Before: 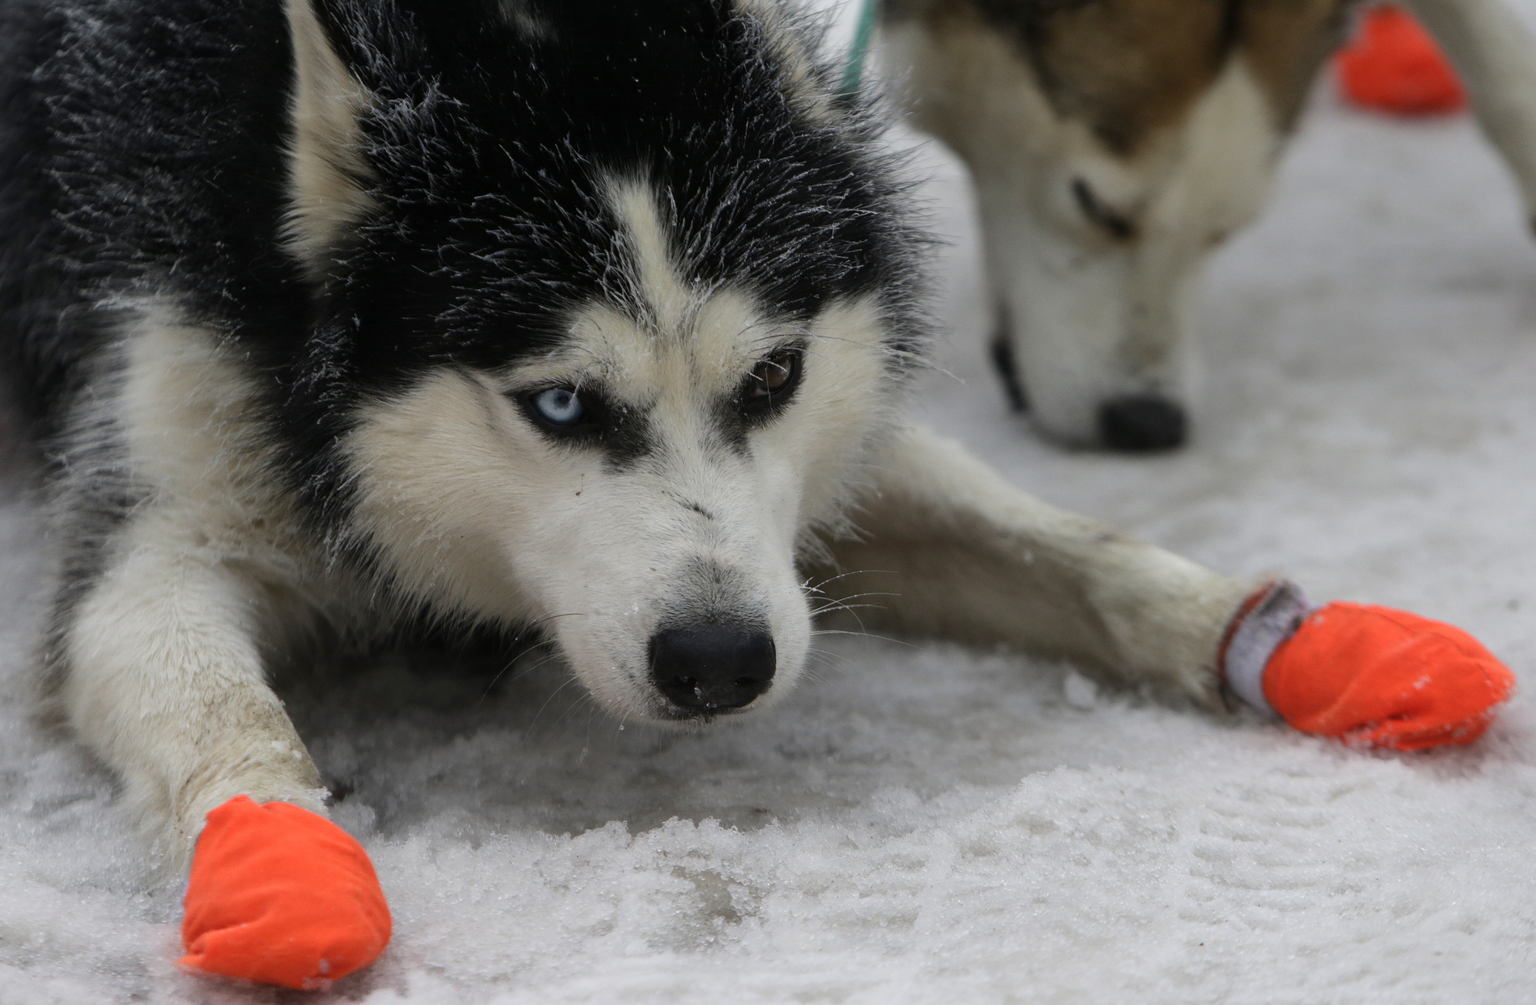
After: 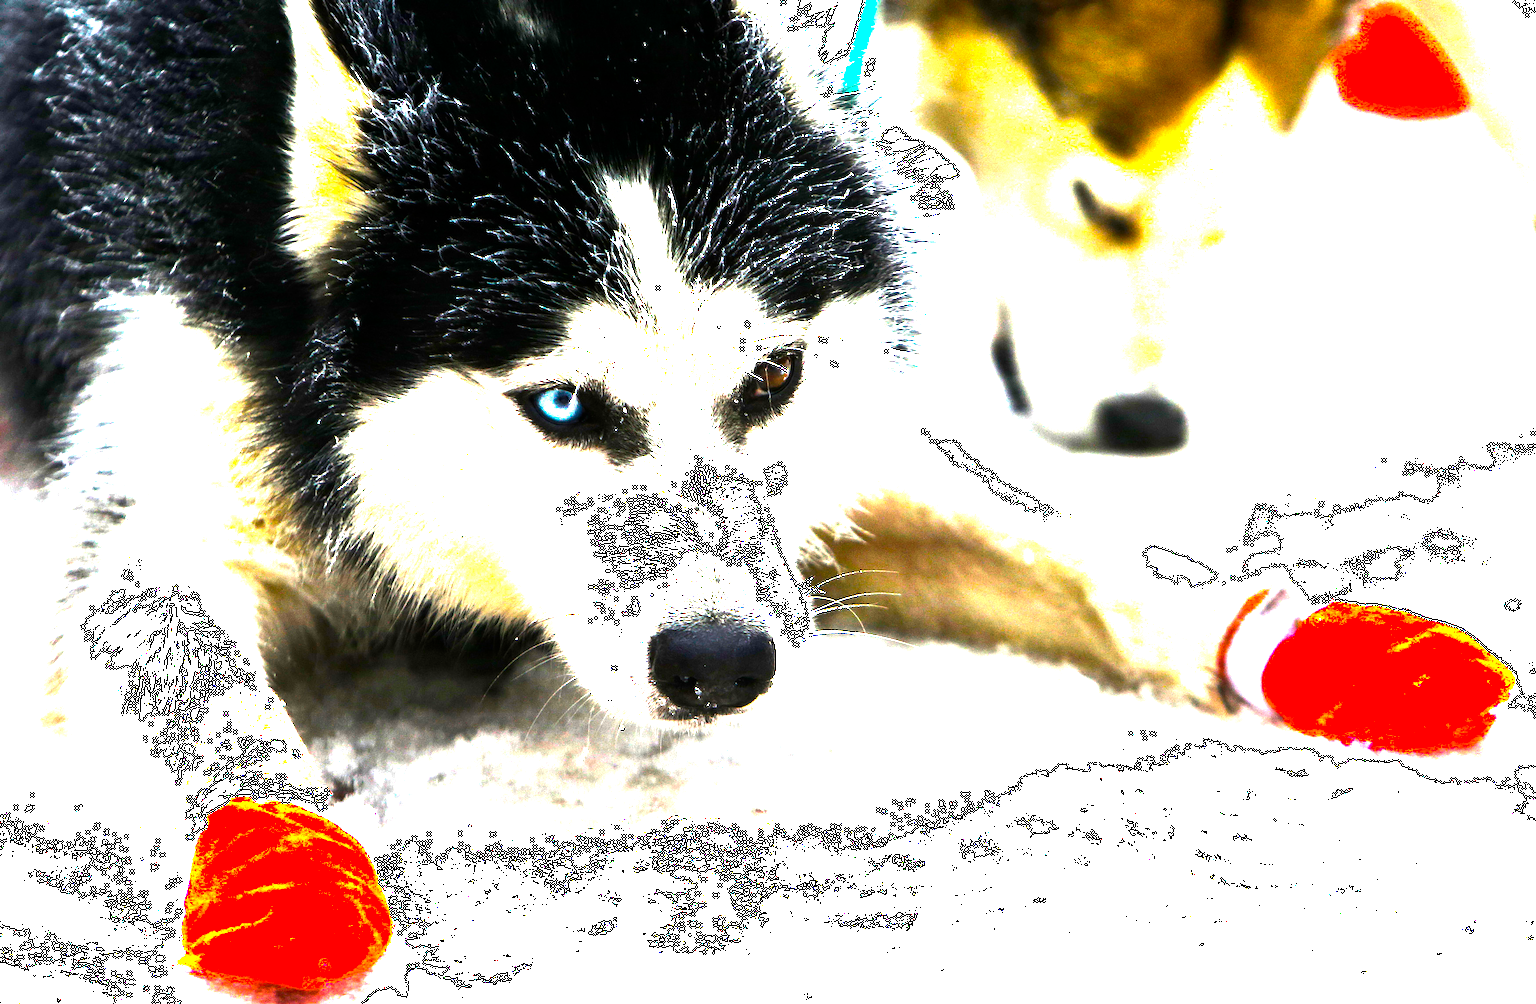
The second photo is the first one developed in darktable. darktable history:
exposure: exposure 2 EV, compensate highlight preservation false
color balance rgb: linear chroma grading › shadows -30%, linear chroma grading › global chroma 35%, perceptual saturation grading › global saturation 75%, perceptual saturation grading › shadows -30%, perceptual brilliance grading › highlights 75%, perceptual brilliance grading › shadows -30%, global vibrance 35%
